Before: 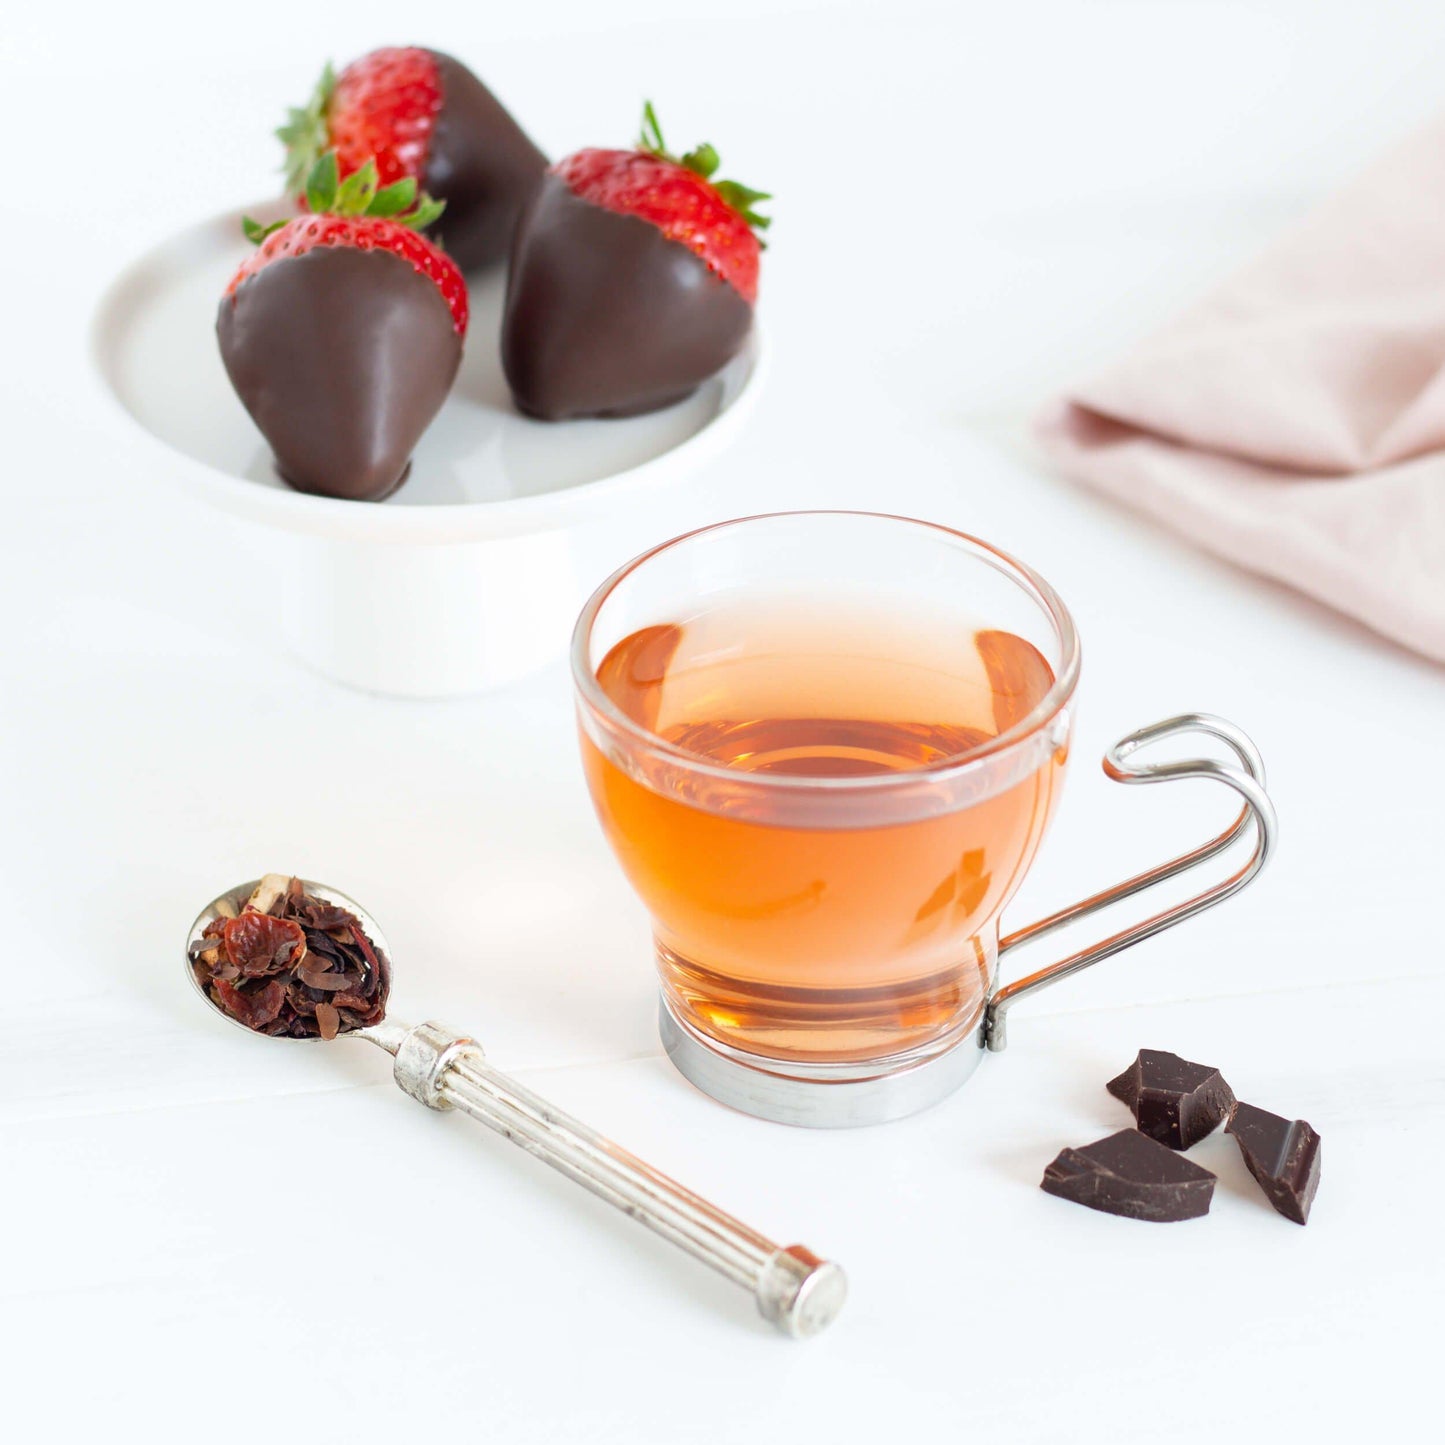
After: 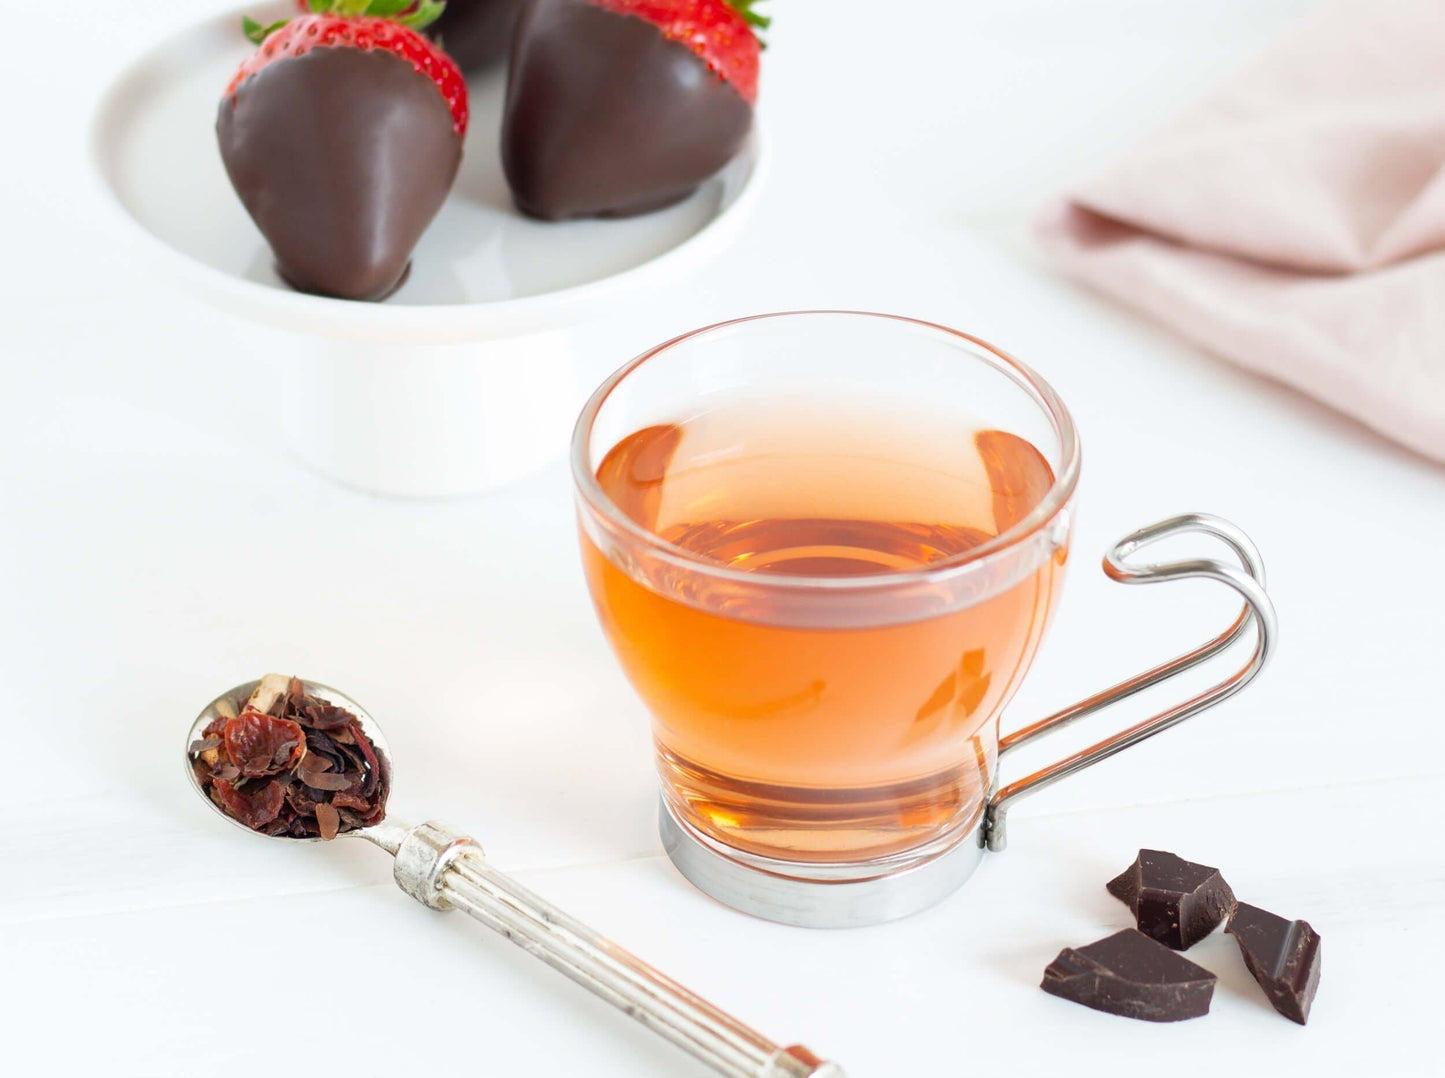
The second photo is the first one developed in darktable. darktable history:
crop: top 13.891%, bottom 11.451%
